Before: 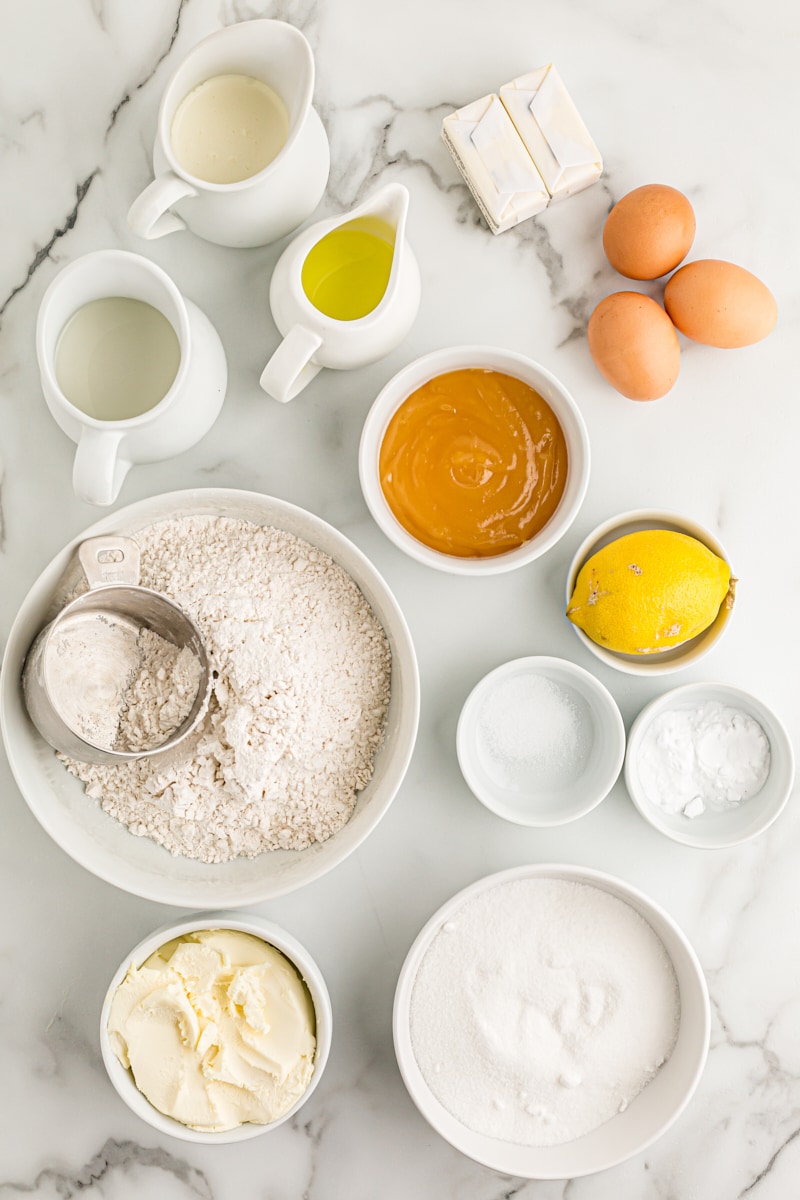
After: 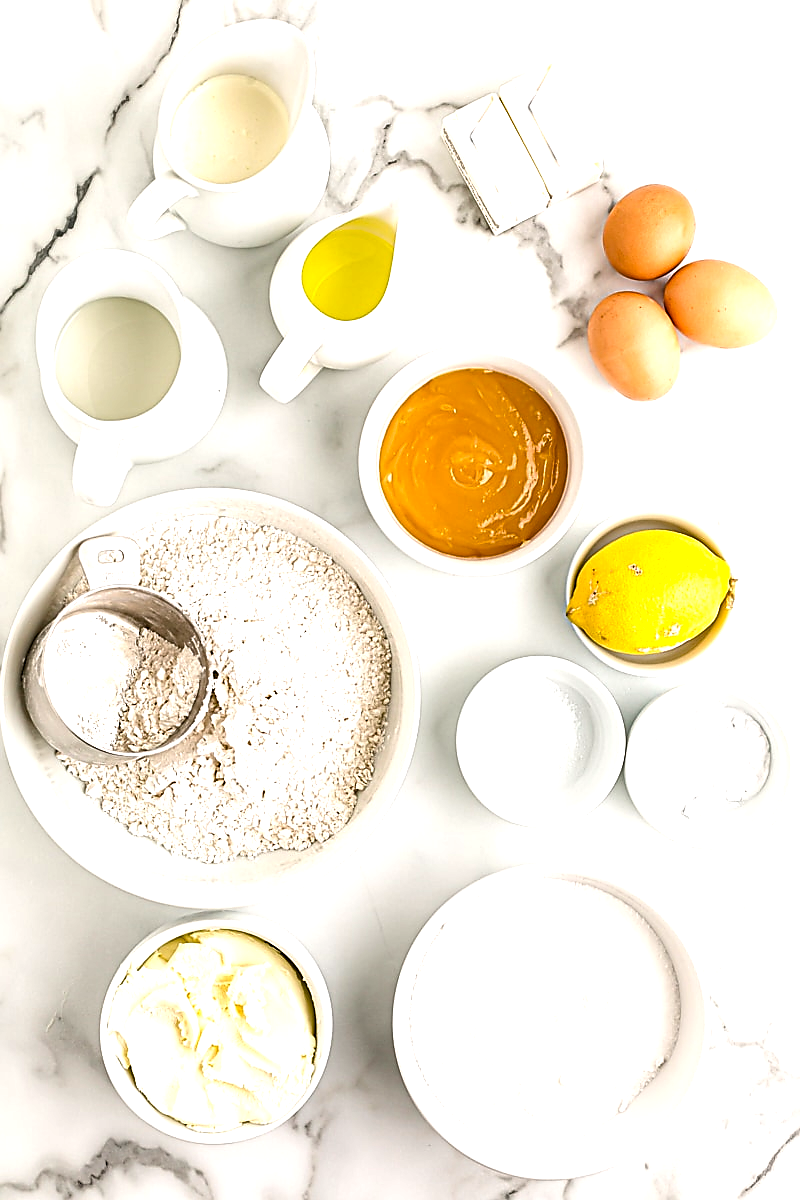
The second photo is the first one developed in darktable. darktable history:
sharpen: radius 1.389, amount 1.242, threshold 0.768
color balance rgb: highlights gain › chroma 0.258%, highlights gain › hue 332.17°, perceptual saturation grading › global saturation 20%, perceptual saturation grading › highlights -25.321%, perceptual saturation grading › shadows 24.796%, perceptual brilliance grading › global brilliance 20.975%, perceptual brilliance grading › shadows -34.653%, global vibrance 8.108%
